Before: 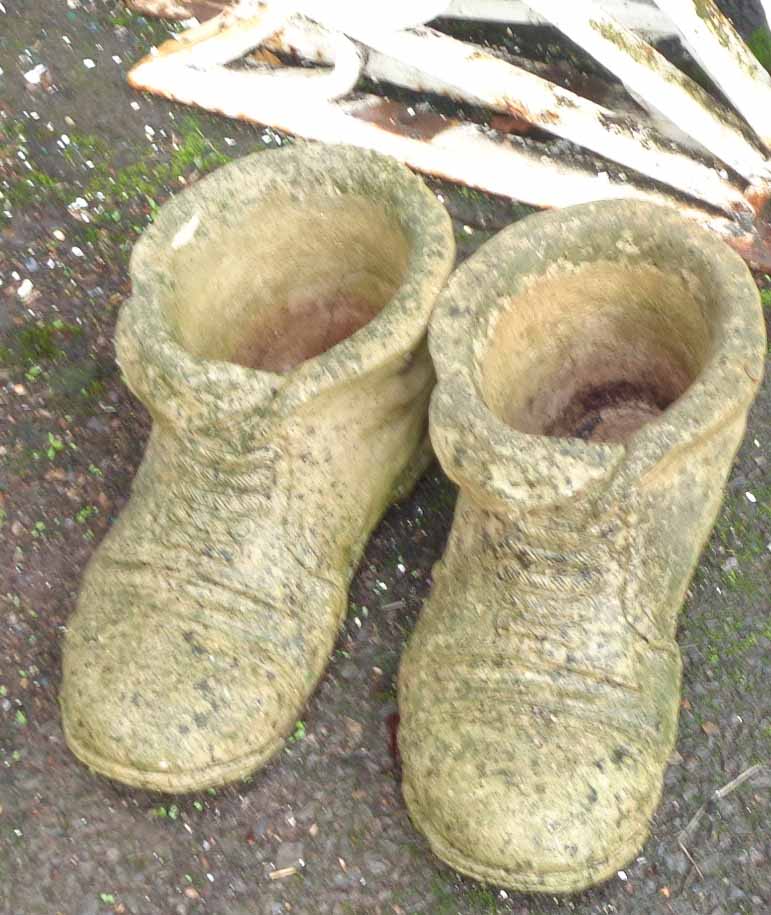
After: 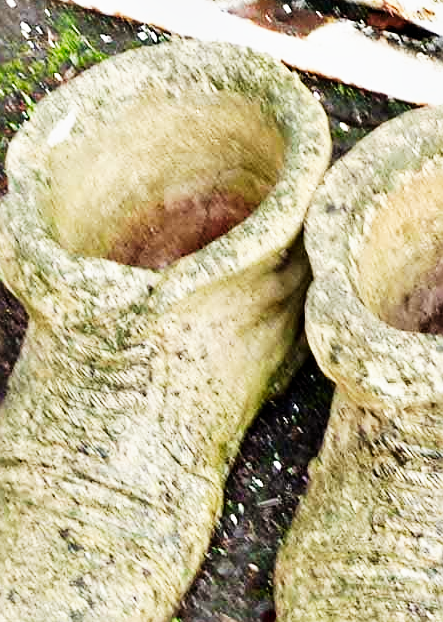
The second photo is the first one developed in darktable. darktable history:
exposure: compensate exposure bias true, compensate highlight preservation false
sharpen: on, module defaults
base curve: curves: ch0 [(0, 0) (0.007, 0.004) (0.027, 0.03) (0.046, 0.07) (0.207, 0.54) (0.442, 0.872) (0.673, 0.972) (1, 1)], preserve colors none
contrast equalizer: octaves 7, y [[0.6 ×6], [0.55 ×6], [0 ×6], [0 ×6], [0 ×6]]
crop: left 16.207%, top 11.334%, right 26.284%, bottom 20.629%
